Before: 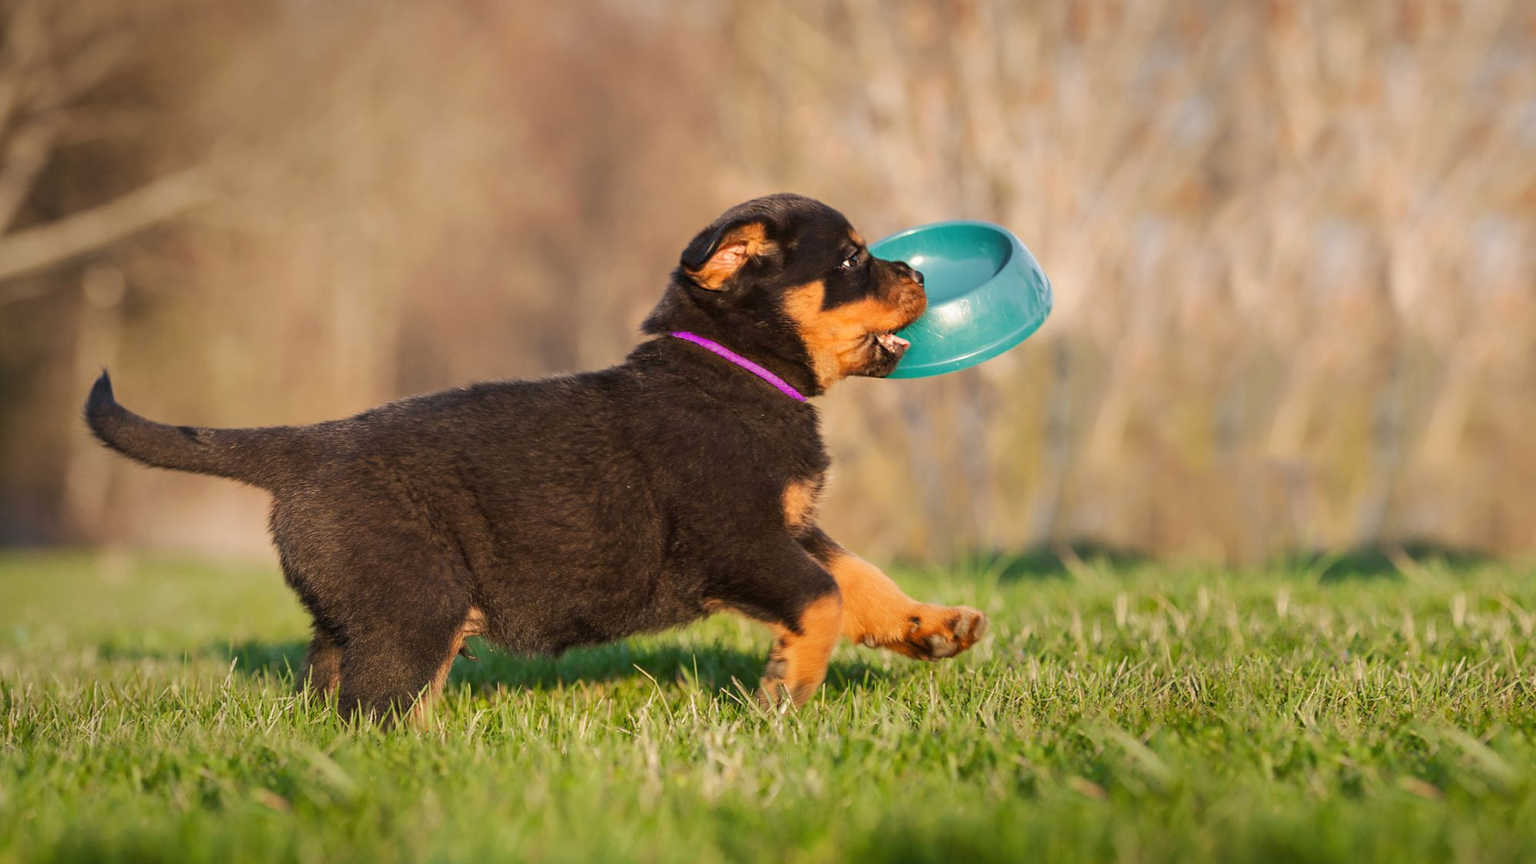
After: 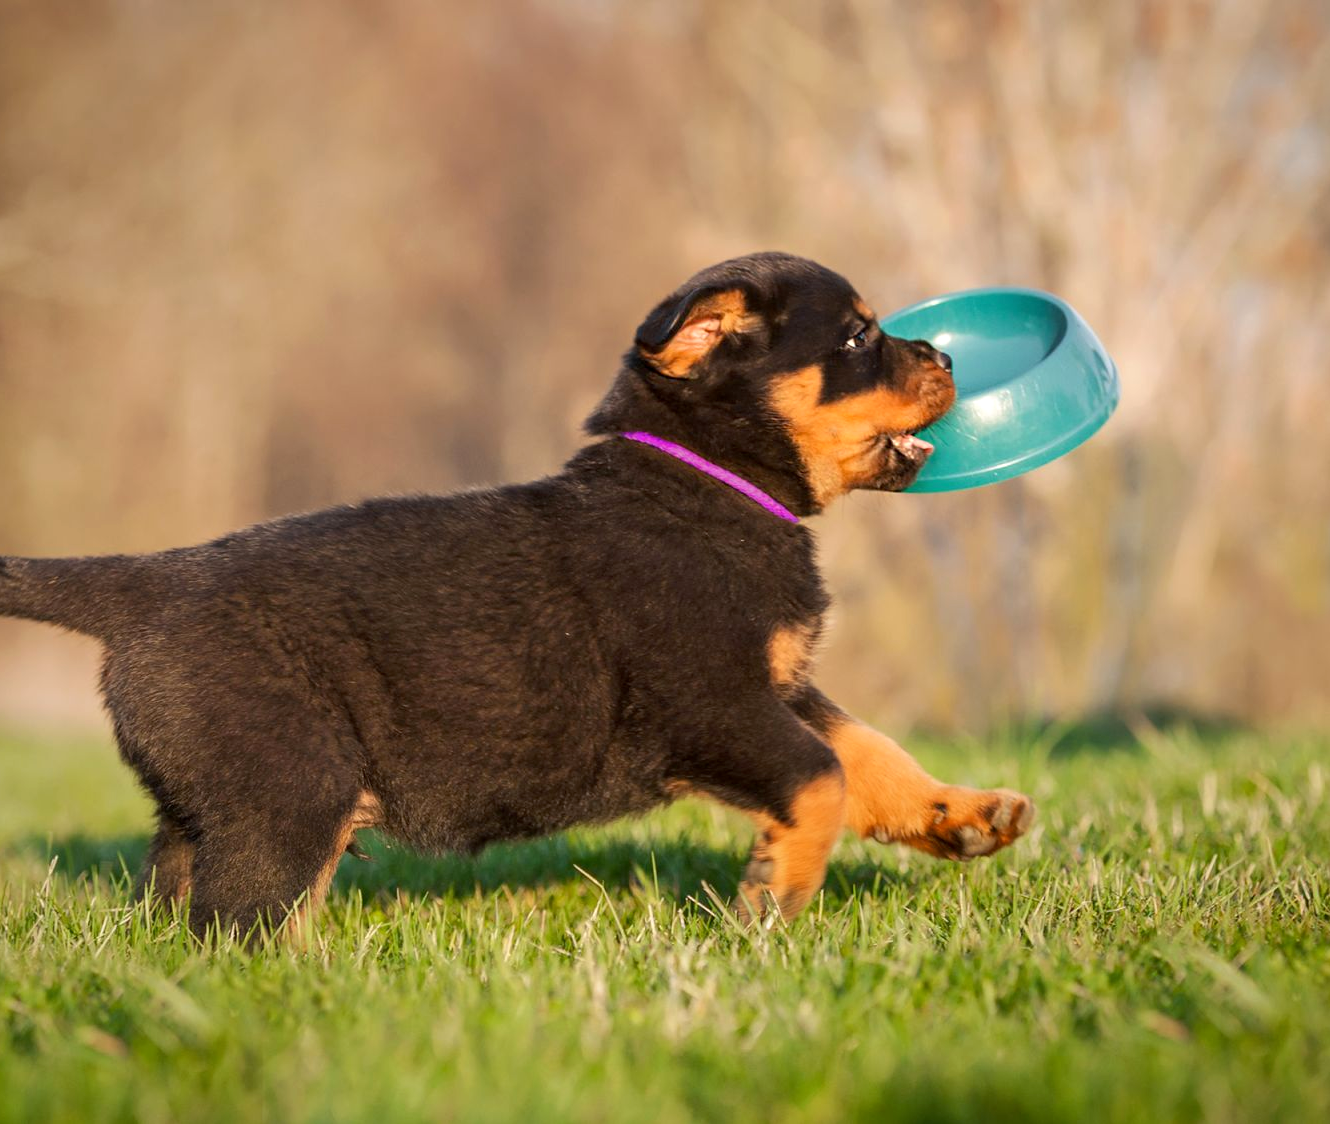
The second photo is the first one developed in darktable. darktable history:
crop and rotate: left 12.553%, right 20.933%
exposure: black level correction 0.003, exposure 0.148 EV, compensate highlight preservation false
